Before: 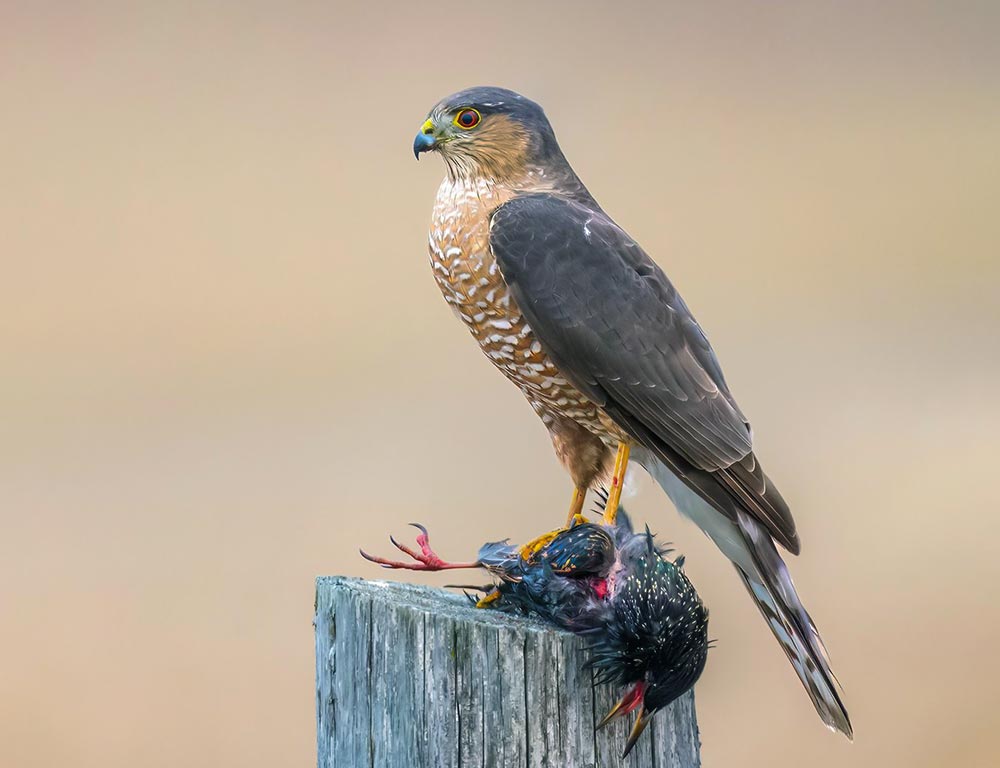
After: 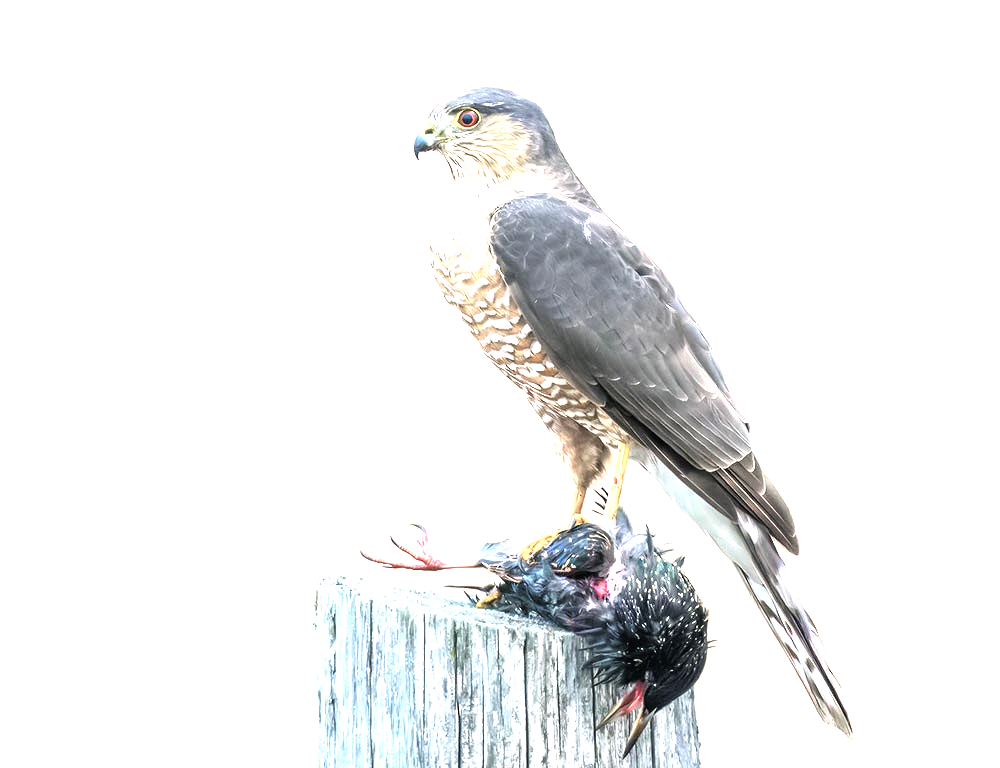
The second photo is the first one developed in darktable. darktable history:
tone equalizer: -8 EV -0.744 EV, -7 EV -0.73 EV, -6 EV -0.627 EV, -5 EV -0.371 EV, -3 EV 0.393 EV, -2 EV 0.6 EV, -1 EV 0.698 EV, +0 EV 0.771 EV
color zones: curves: ch0 [(0, 0.559) (0.153, 0.551) (0.229, 0.5) (0.429, 0.5) (0.571, 0.5) (0.714, 0.5) (0.857, 0.5) (1, 0.559)]; ch1 [(0, 0.417) (0.112, 0.336) (0.213, 0.26) (0.429, 0.34) (0.571, 0.35) (0.683, 0.331) (0.857, 0.344) (1, 0.417)]
exposure: black level correction 0, exposure 1.2 EV, compensate exposure bias true, compensate highlight preservation false
